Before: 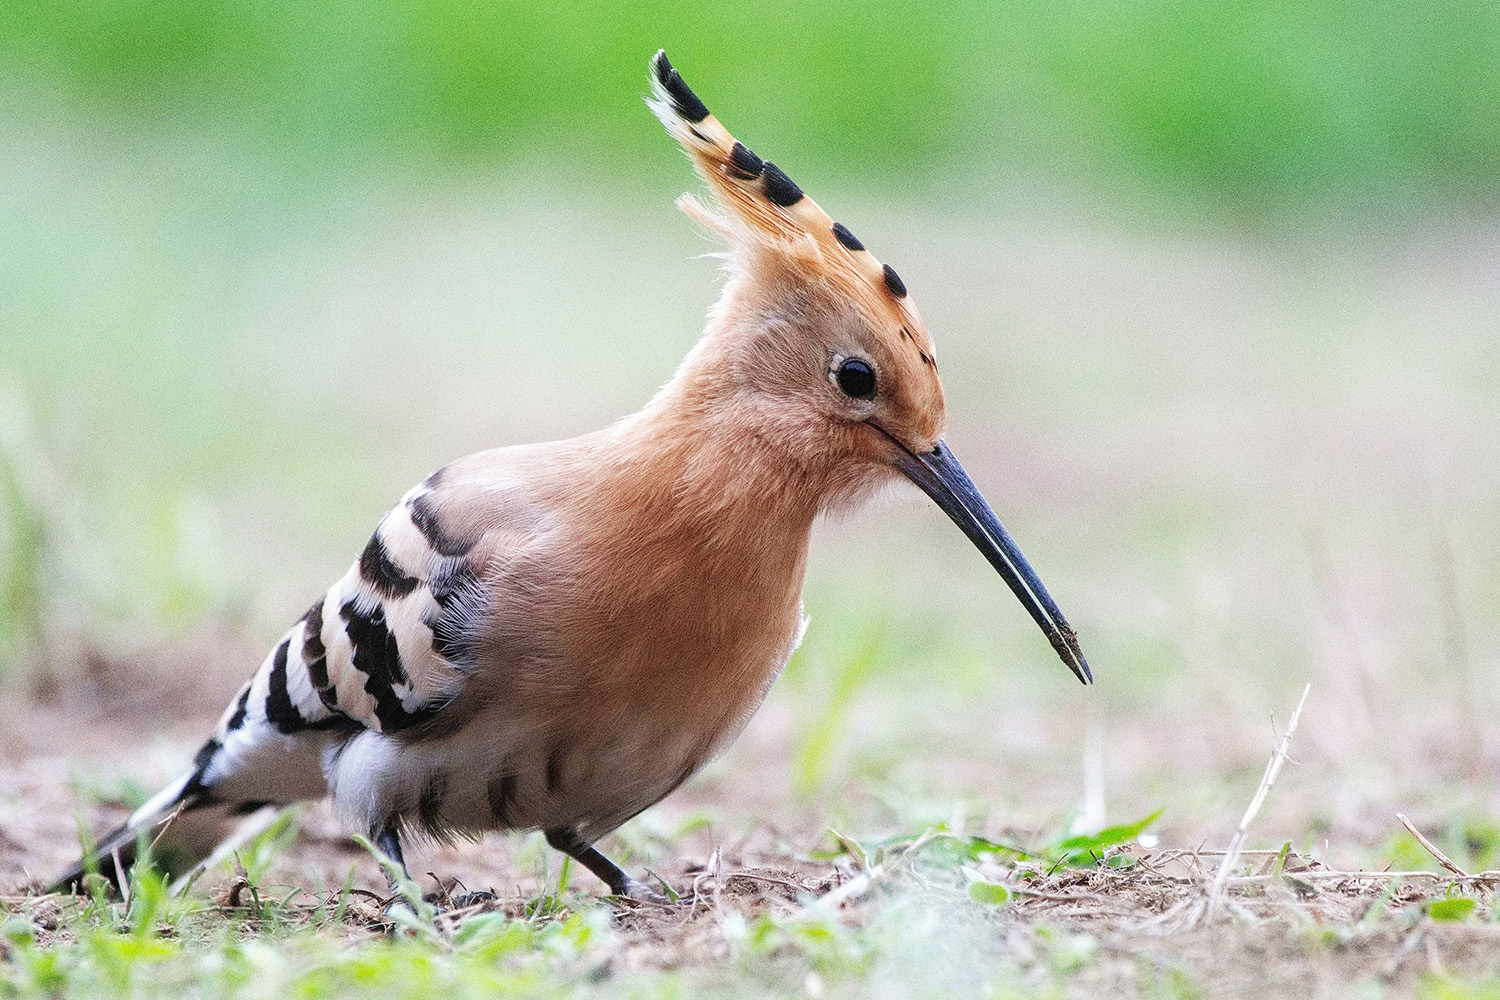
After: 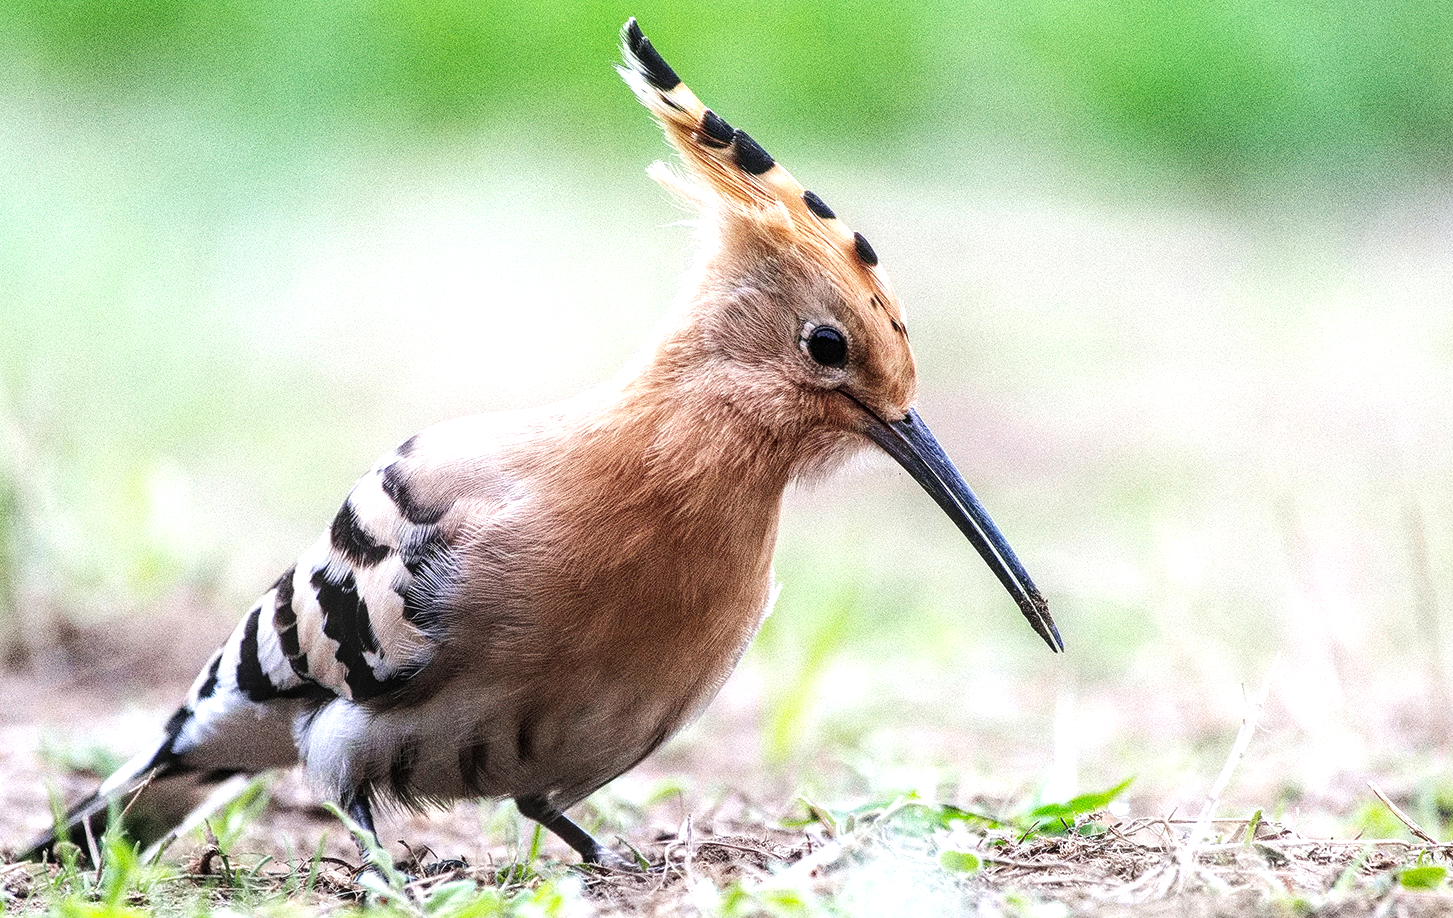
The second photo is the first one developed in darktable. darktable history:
exposure: exposure 1.16 EV, compensate exposure bias true, compensate highlight preservation false
local contrast: on, module defaults
crop: left 1.964%, top 3.251%, right 1.122%, bottom 4.933%
tone equalizer: -8 EV -0.75 EV, -7 EV -0.7 EV, -6 EV -0.6 EV, -5 EV -0.4 EV, -3 EV 0.4 EV, -2 EV 0.6 EV, -1 EV 0.7 EV, +0 EV 0.75 EV, edges refinement/feathering 500, mask exposure compensation -1.57 EV, preserve details no
